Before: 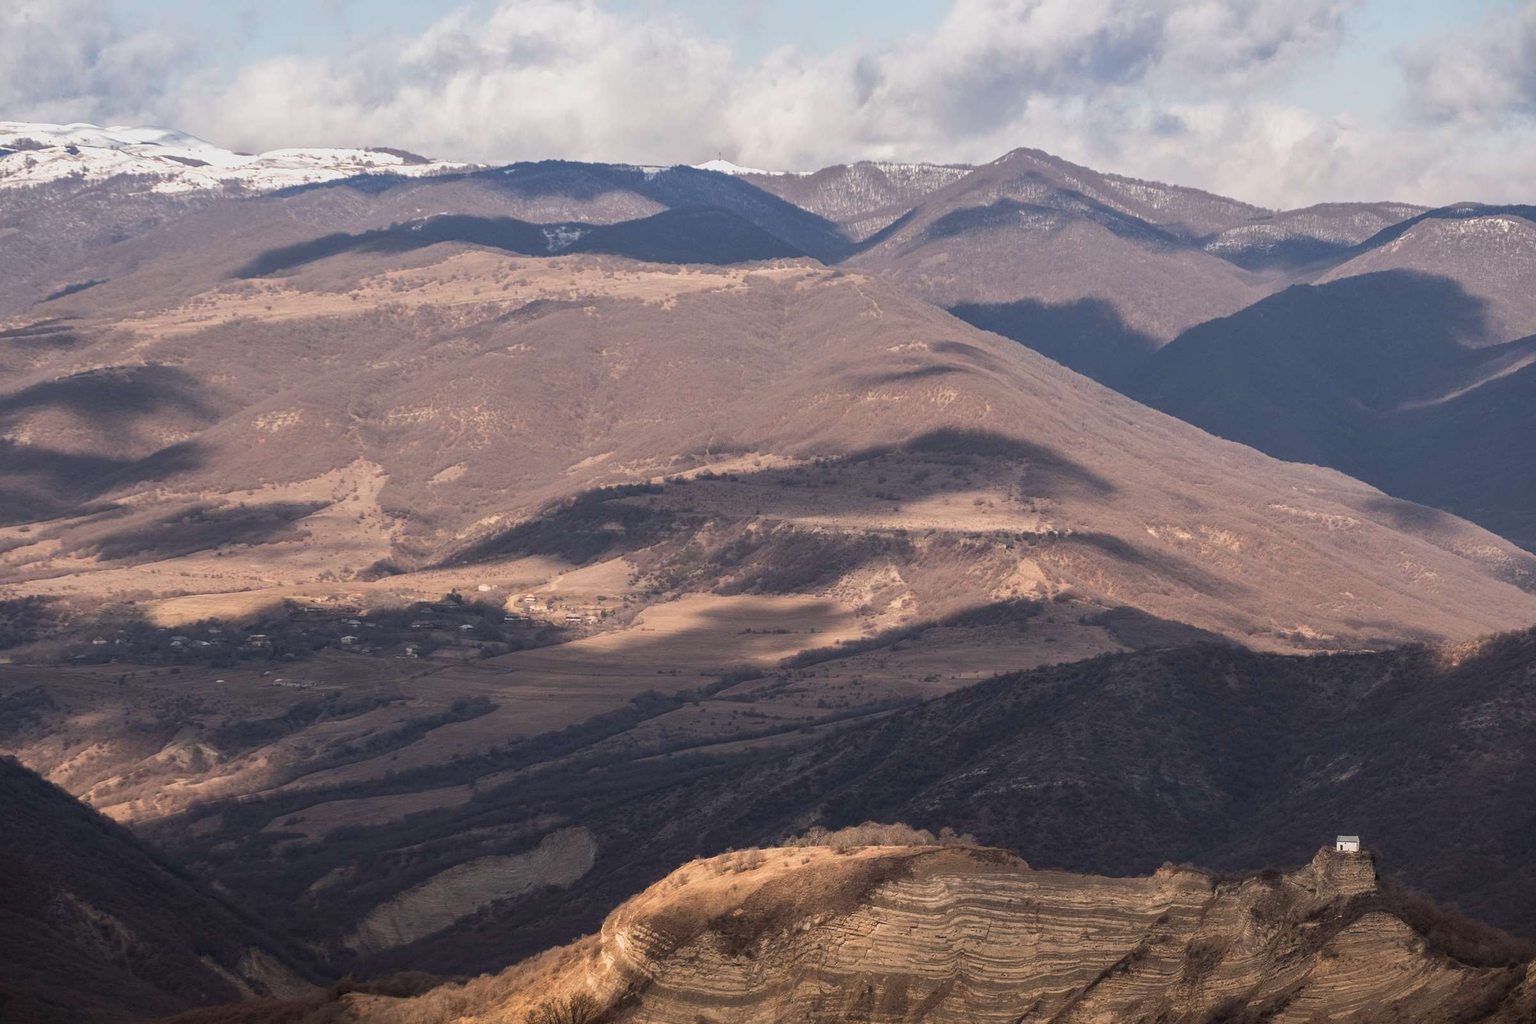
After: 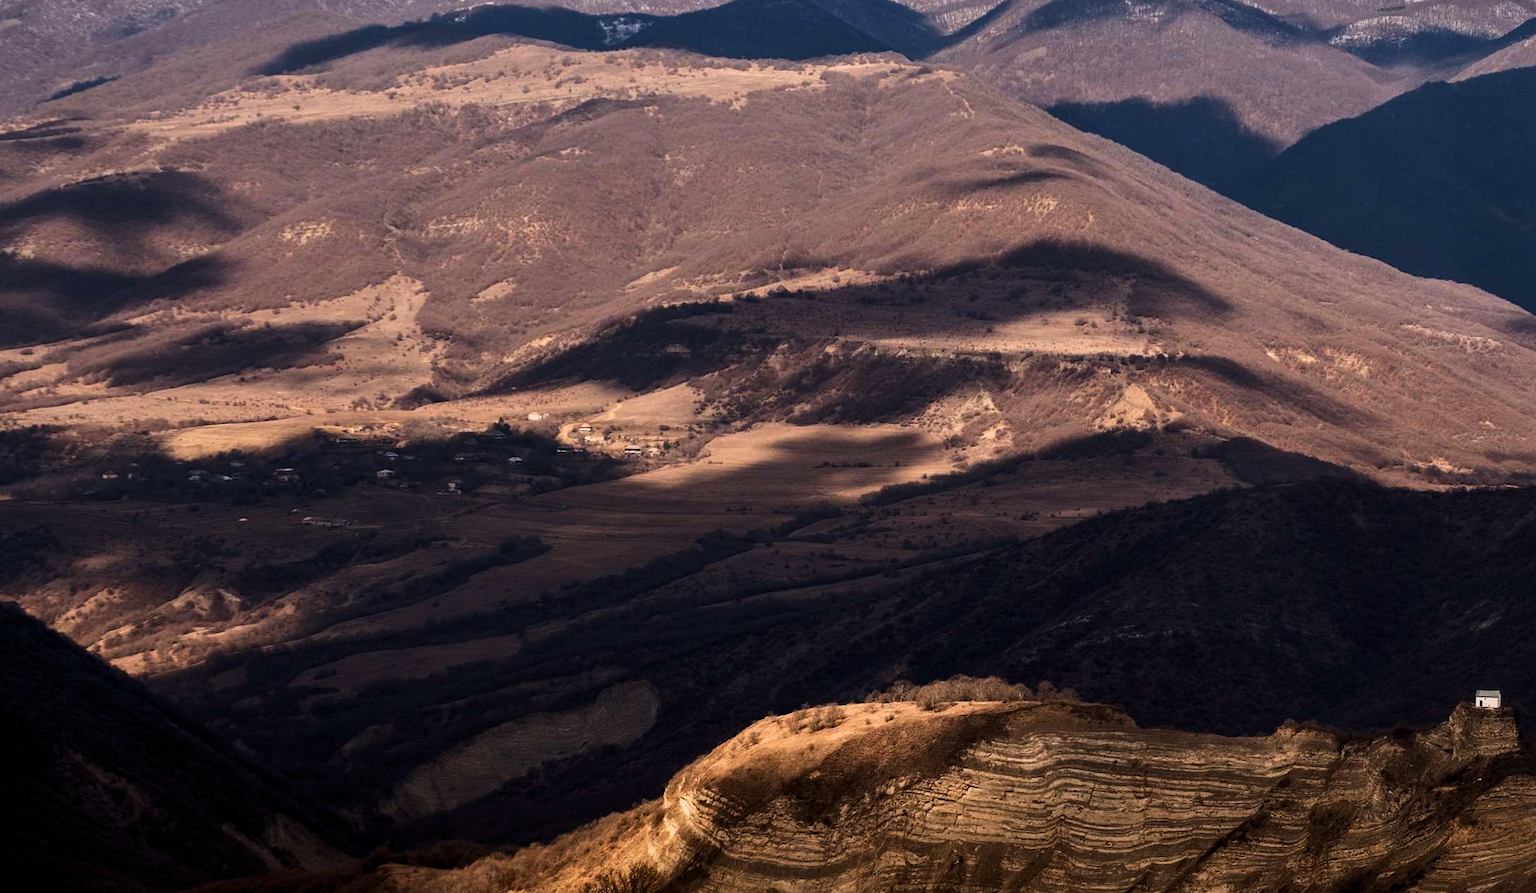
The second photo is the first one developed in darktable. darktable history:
contrast brightness saturation: contrast 0.217, brightness -0.187, saturation 0.232
velvia: strength 14.48%
crop: top 20.582%, right 9.414%, bottom 0.347%
levels: levels [0.026, 0.507, 0.987]
